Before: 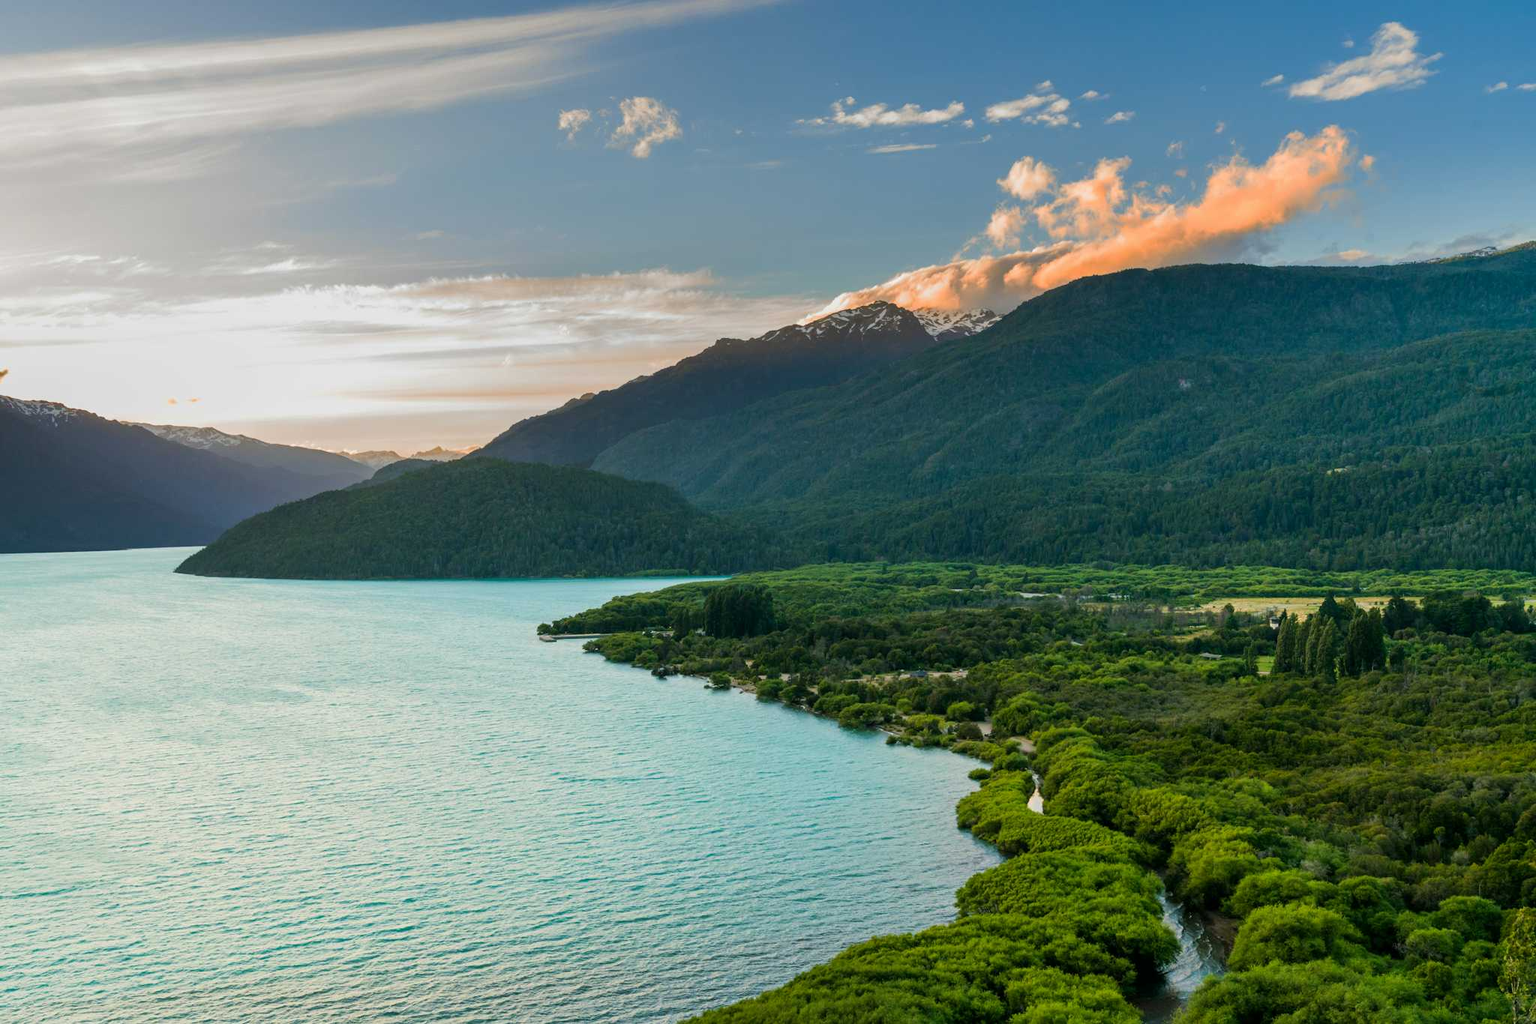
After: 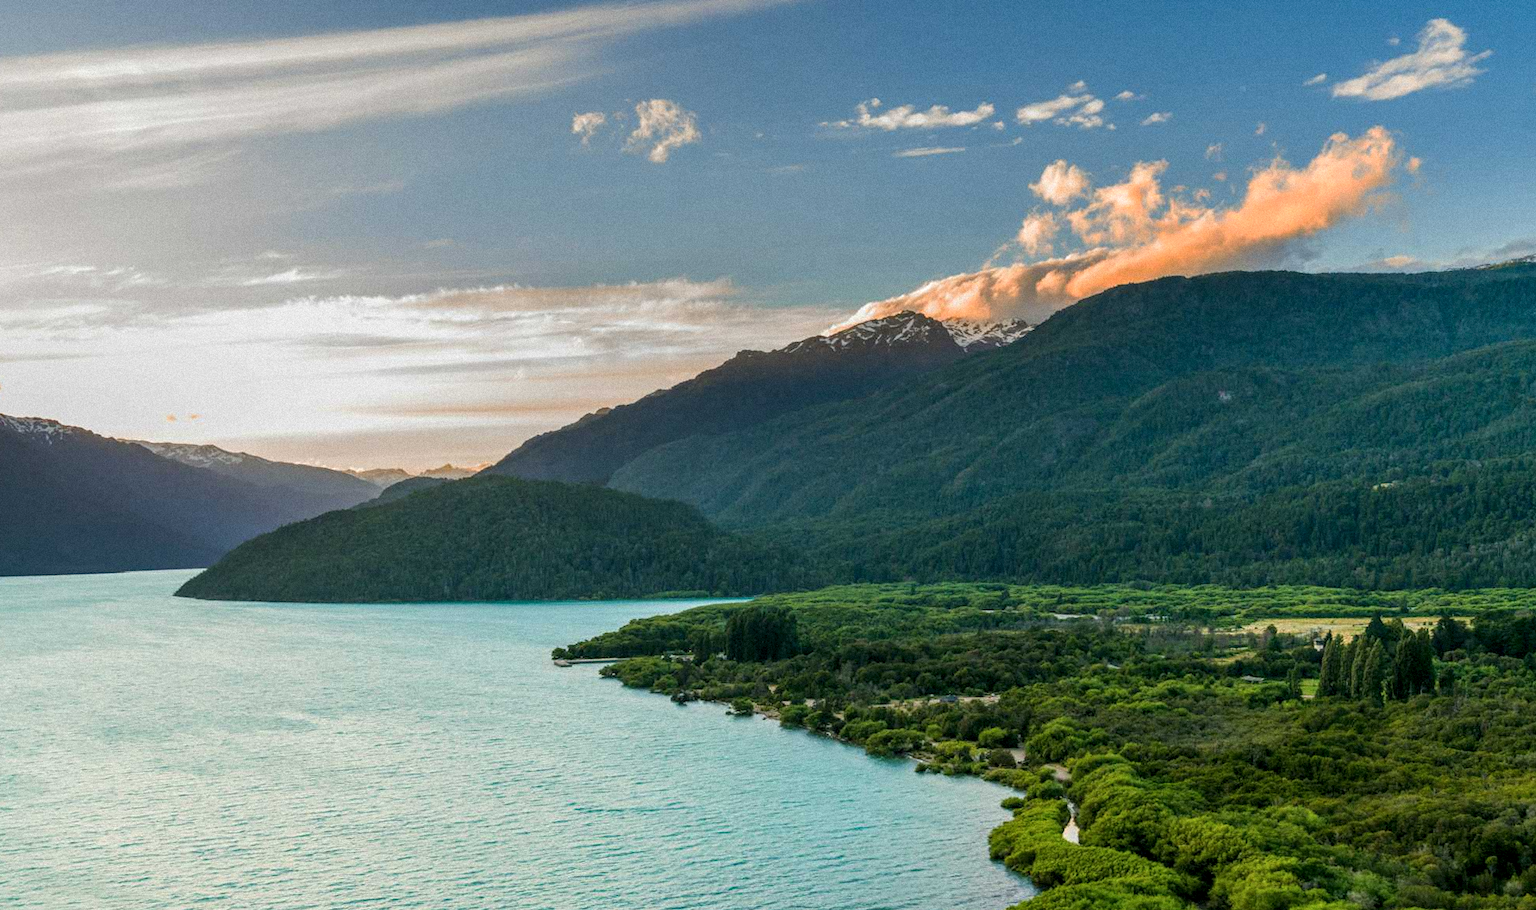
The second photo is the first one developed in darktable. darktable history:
local contrast: on, module defaults
crop and rotate: angle 0.2°, left 0.275%, right 3.127%, bottom 14.18%
grain: mid-tones bias 0%
